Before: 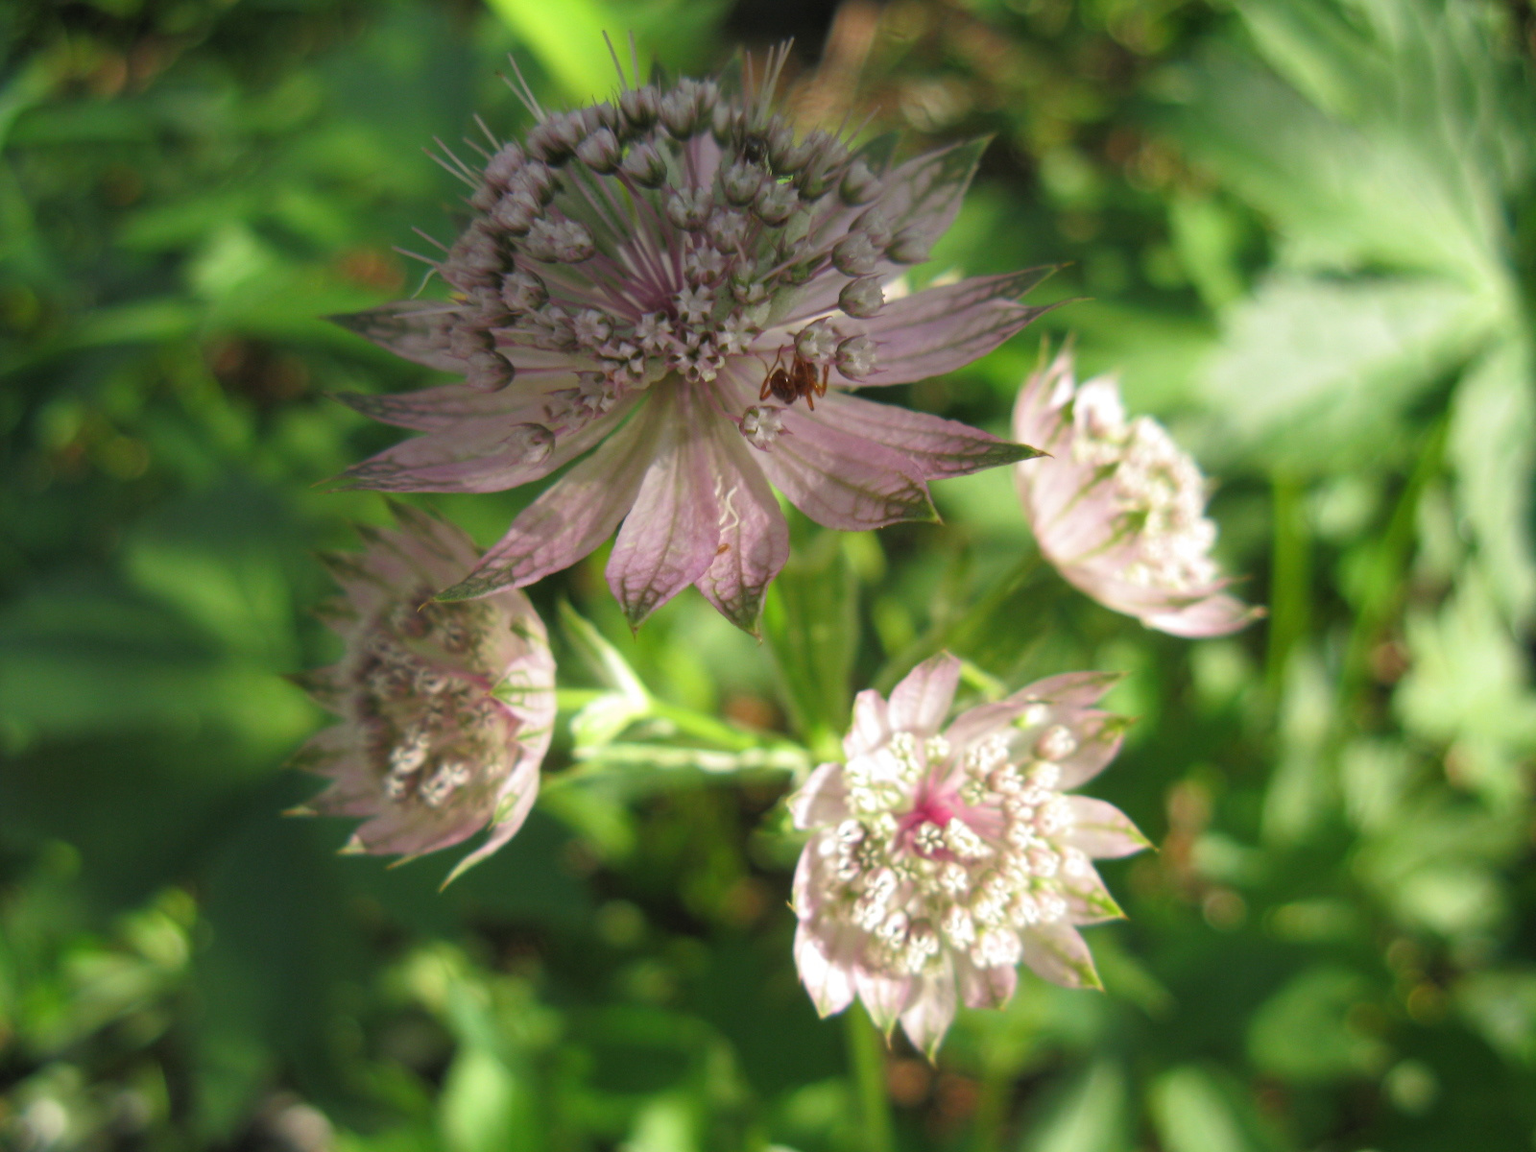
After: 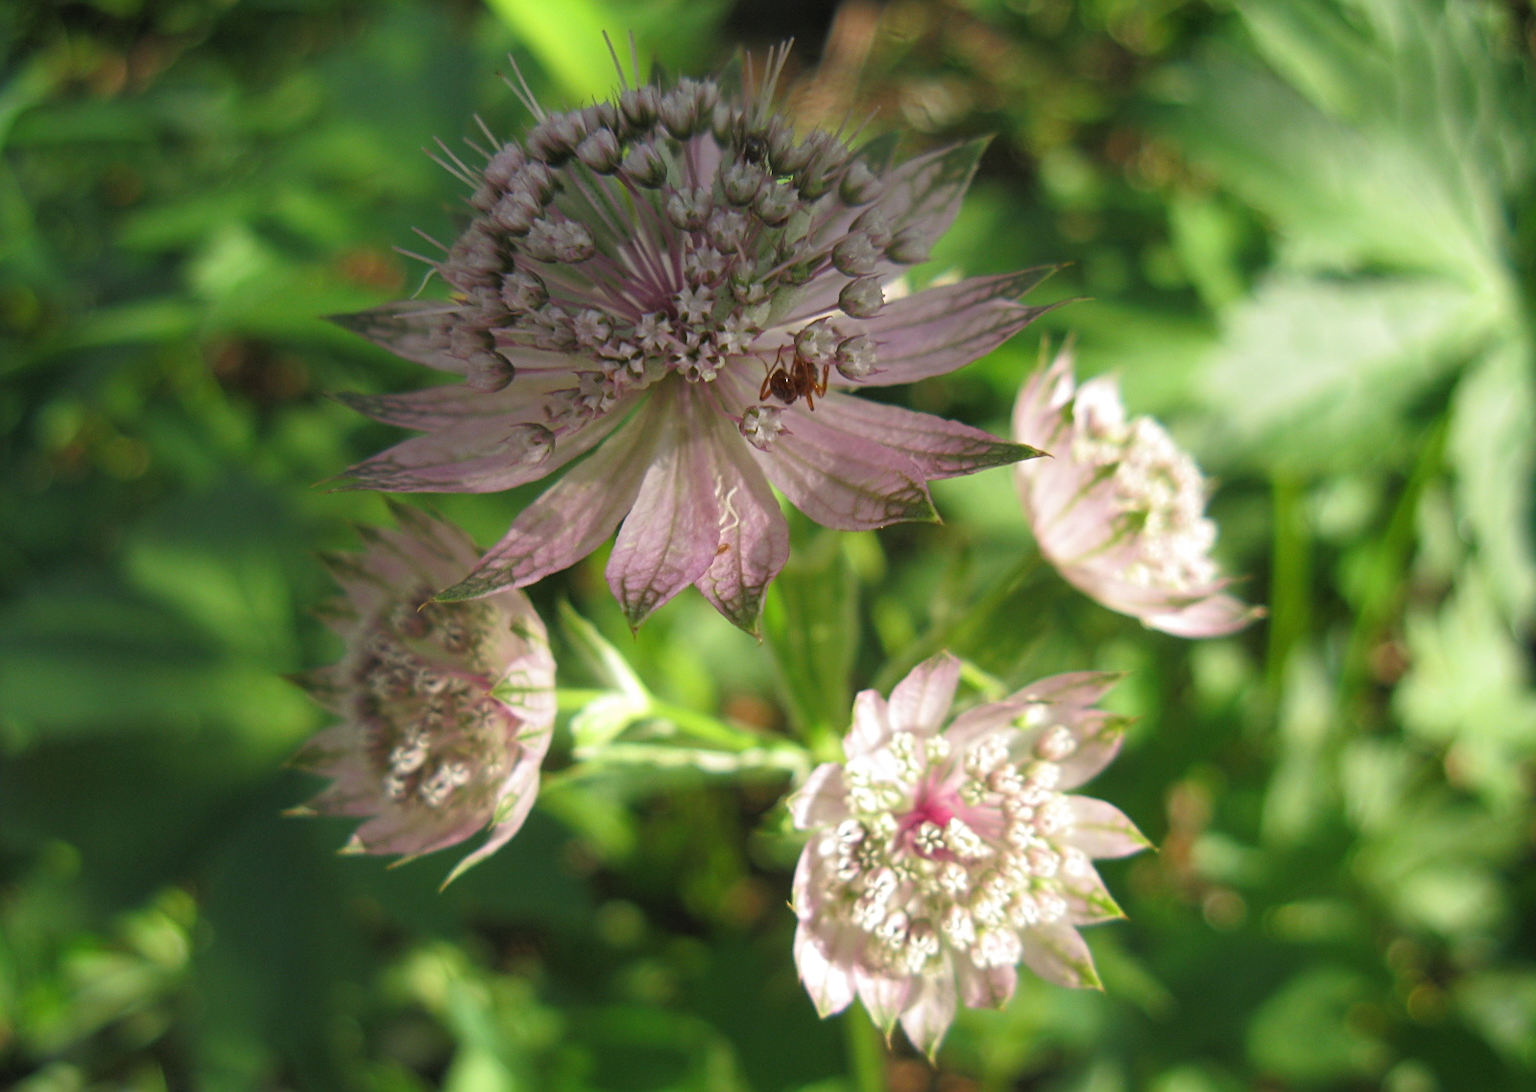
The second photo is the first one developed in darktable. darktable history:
sharpen: on, module defaults
crop and rotate: top 0%, bottom 5.097%
